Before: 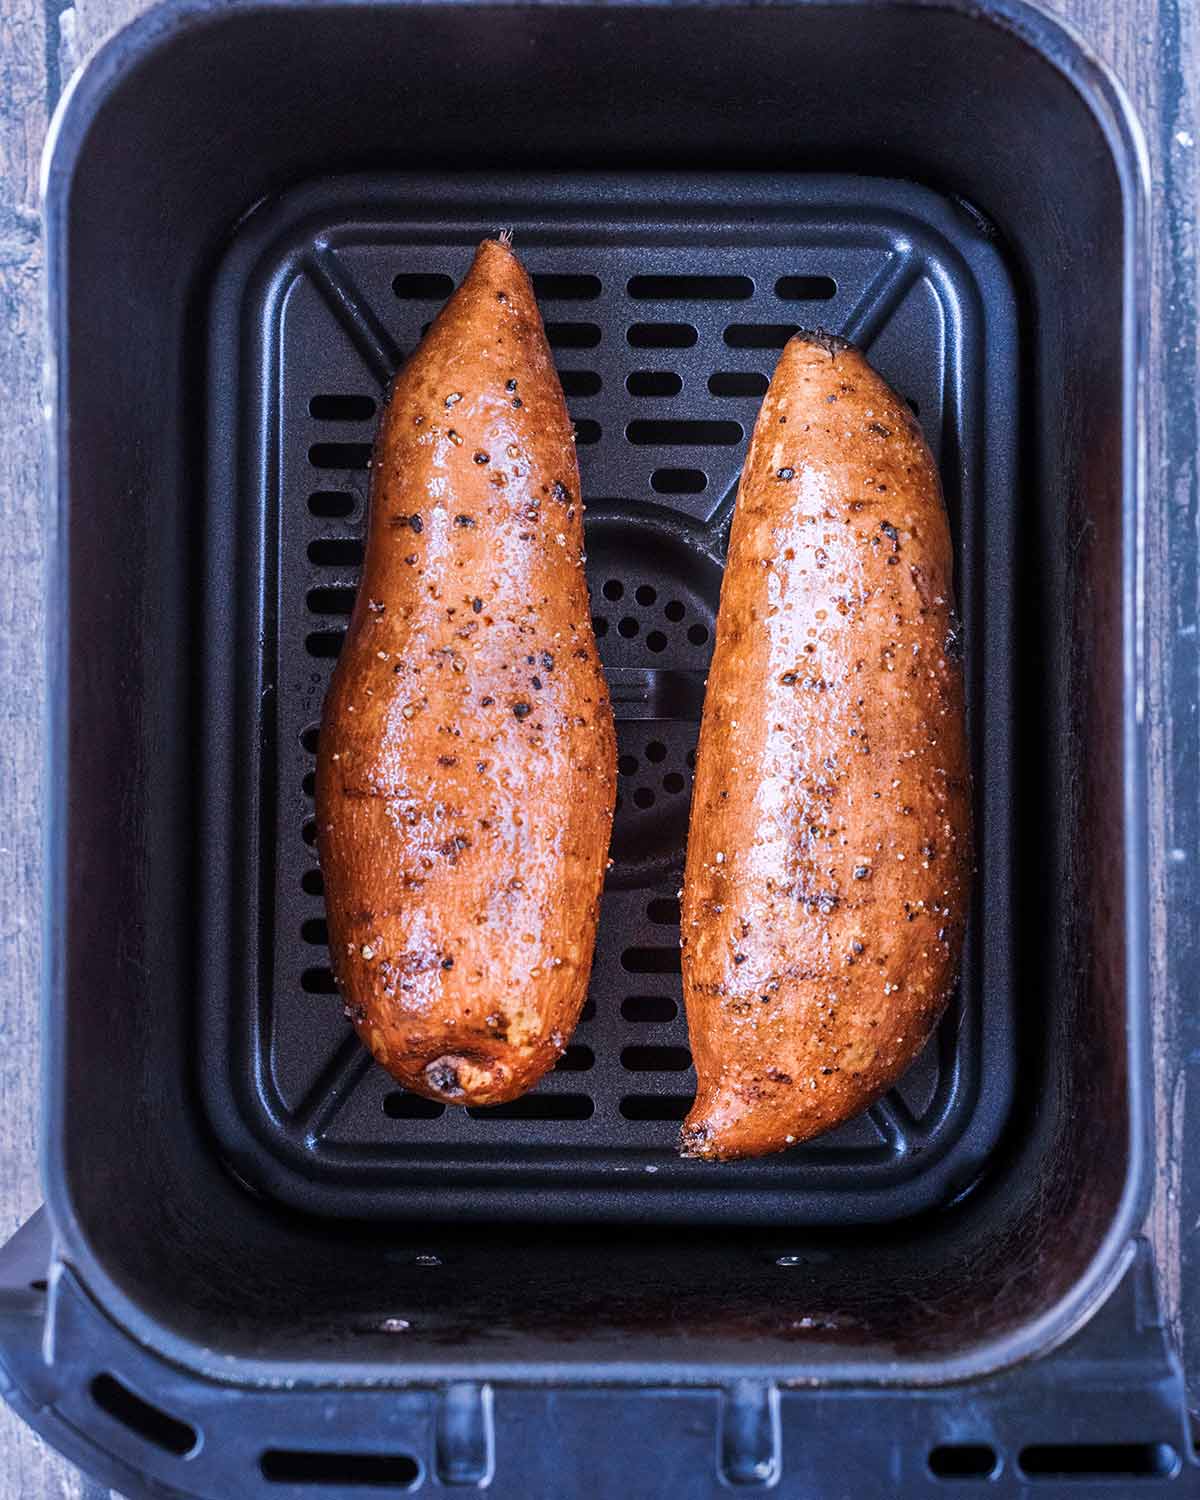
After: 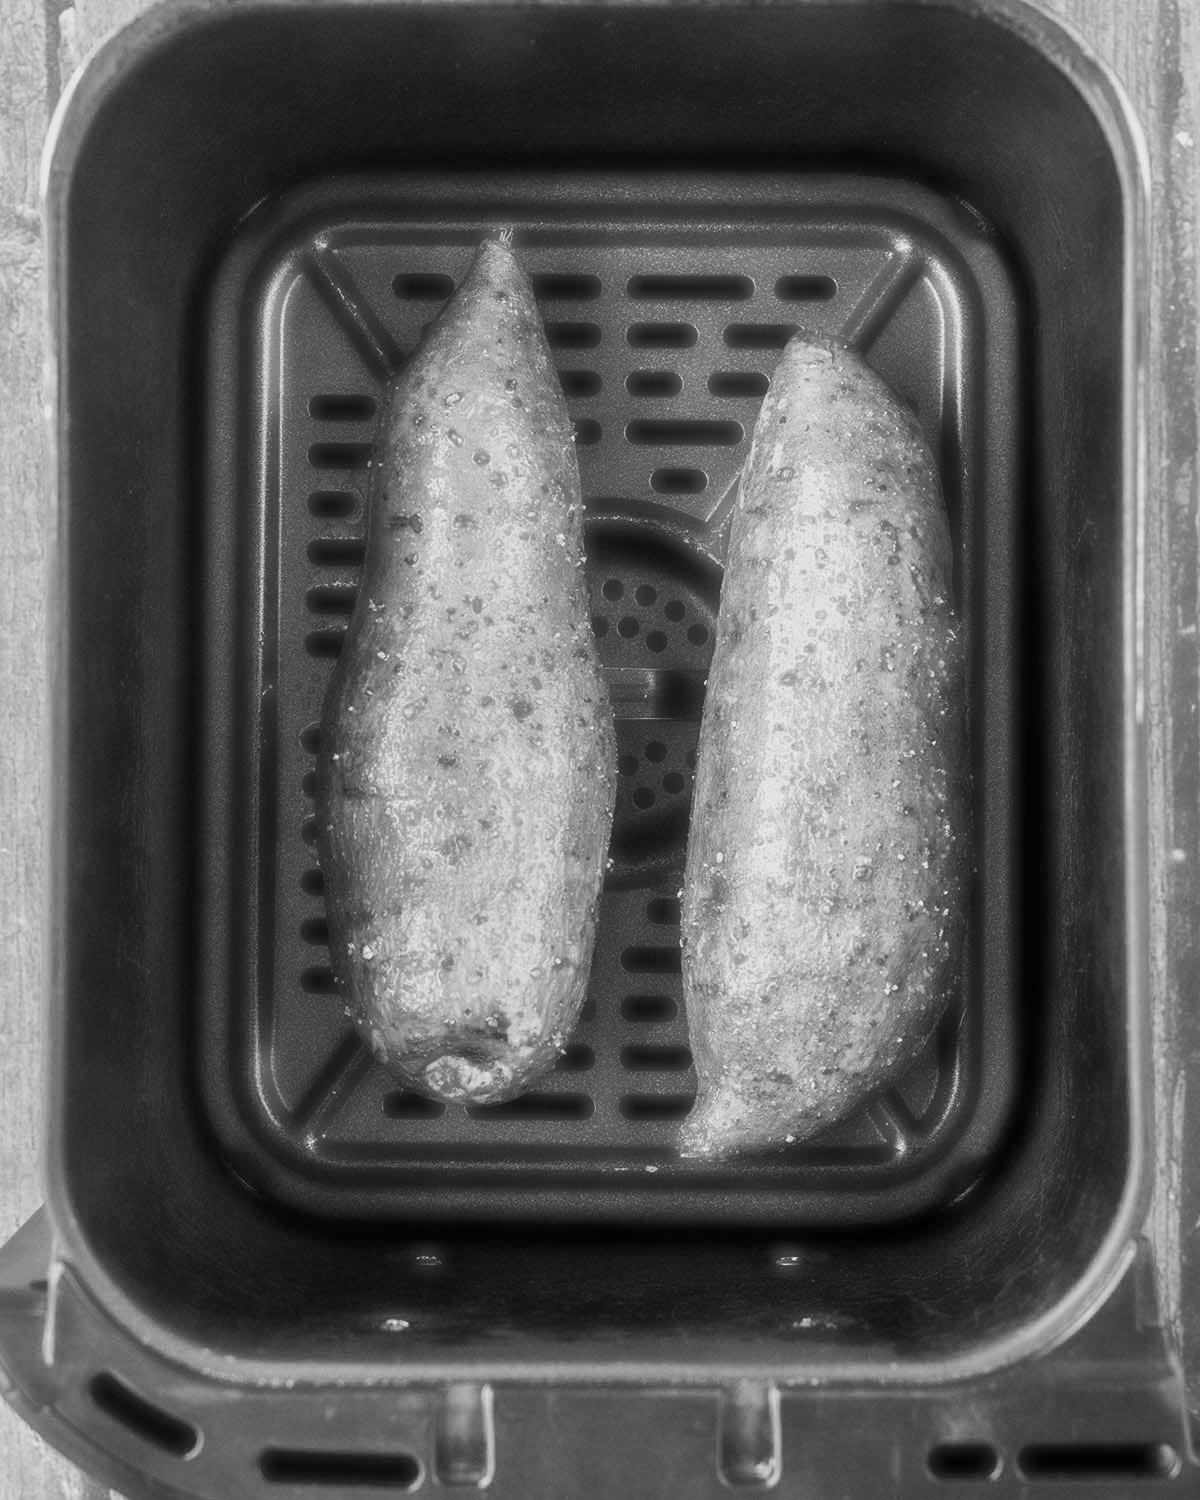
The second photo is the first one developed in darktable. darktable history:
monochrome: on, module defaults
haze removal: strength -0.9, distance 0.225, compatibility mode true, adaptive false
